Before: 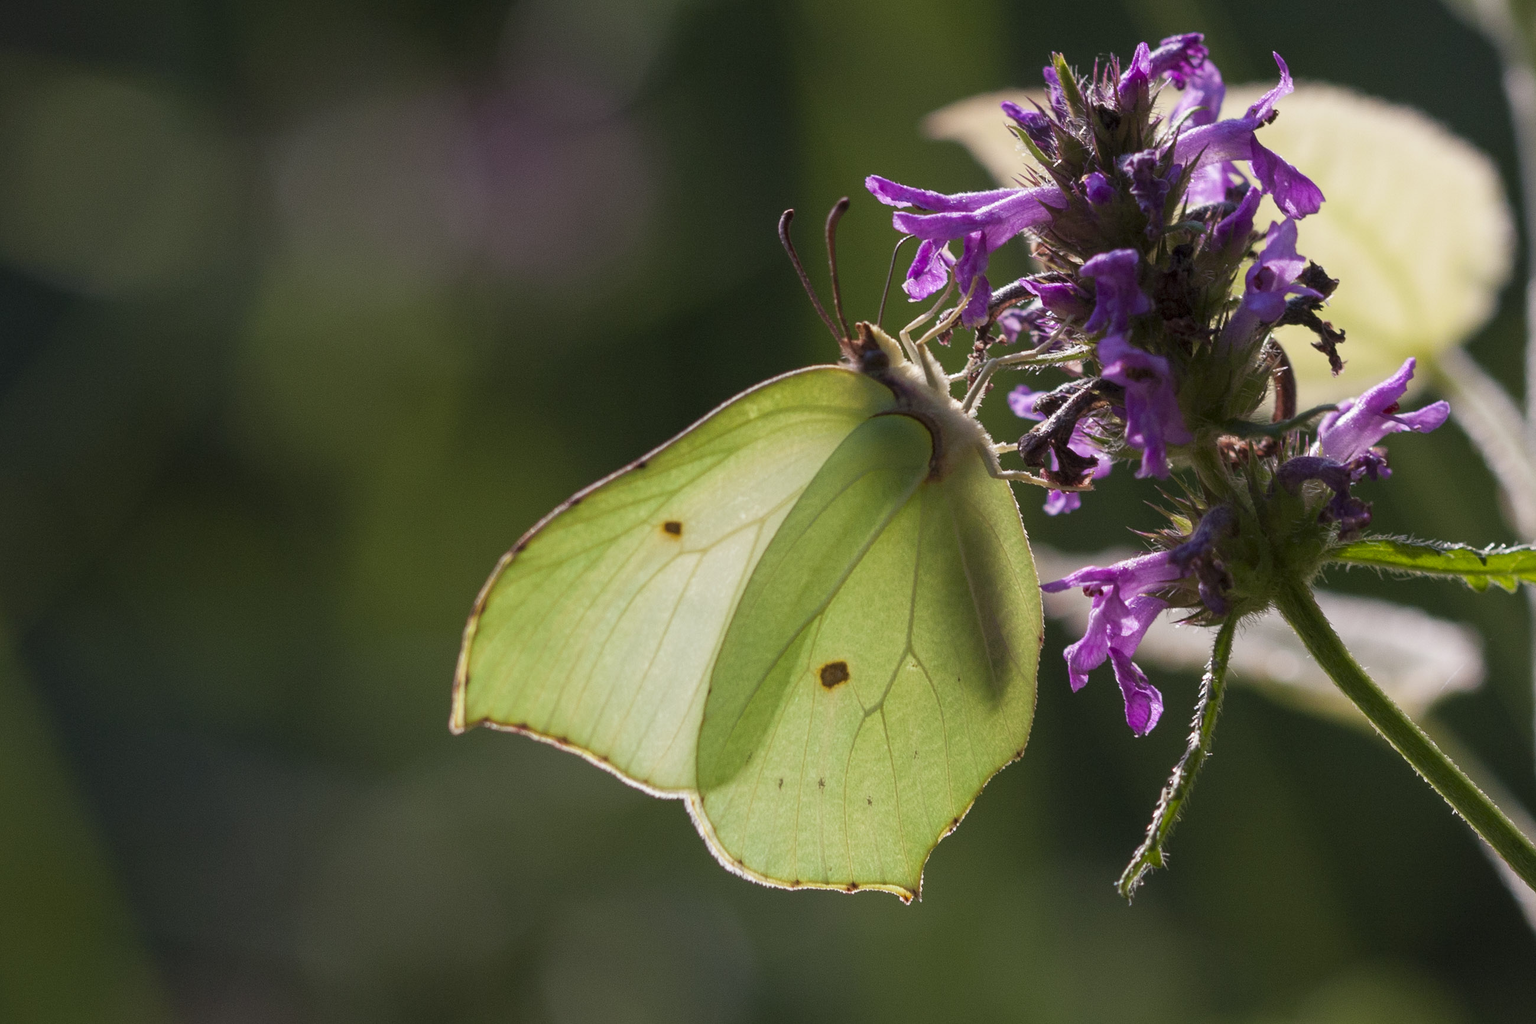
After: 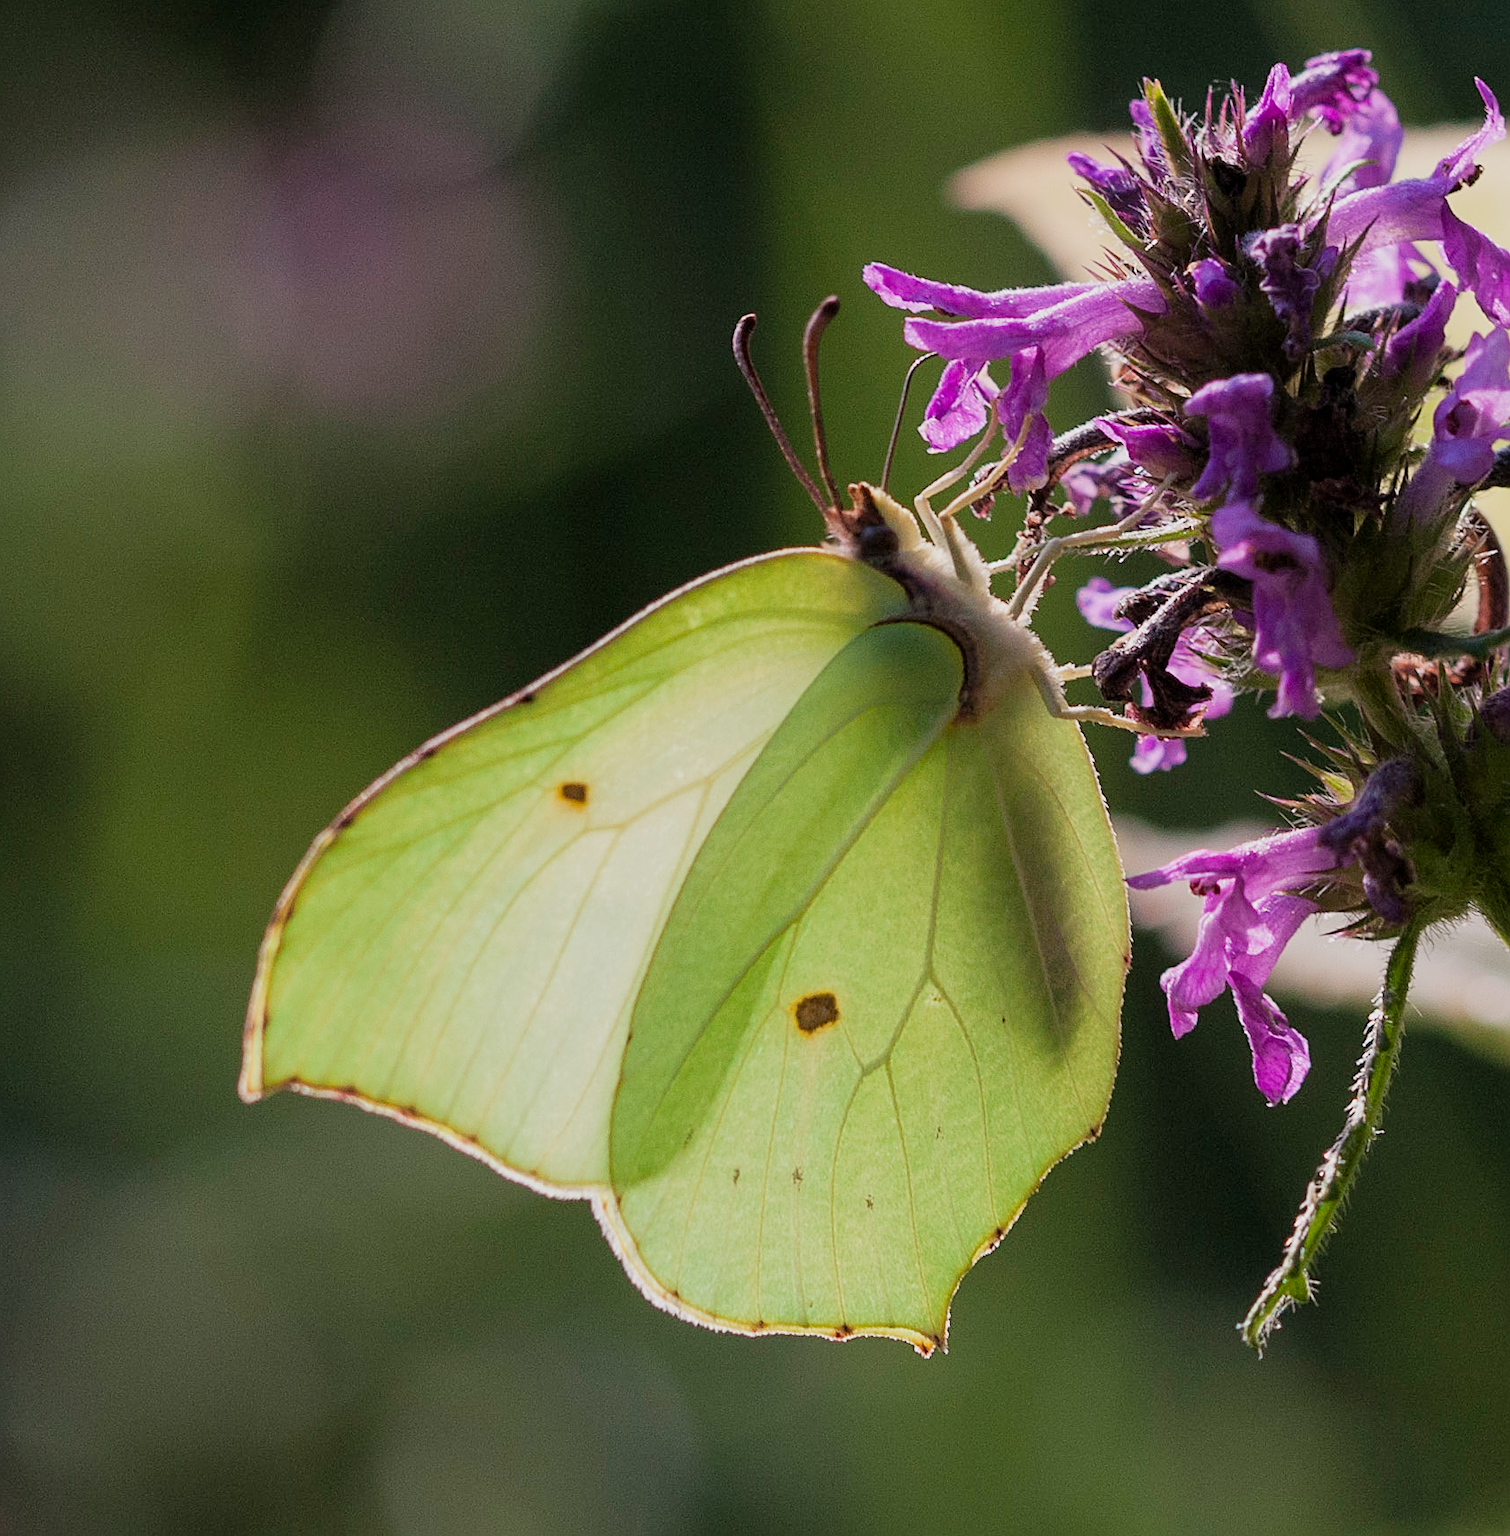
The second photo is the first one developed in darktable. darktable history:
filmic rgb: black relative exposure -7.65 EV, white relative exposure 4.56 EV, hardness 3.61
crop and rotate: left 18.912%, right 15.527%
exposure: black level correction 0, exposure 0.499 EV, compensate highlight preservation false
sharpen: on, module defaults
